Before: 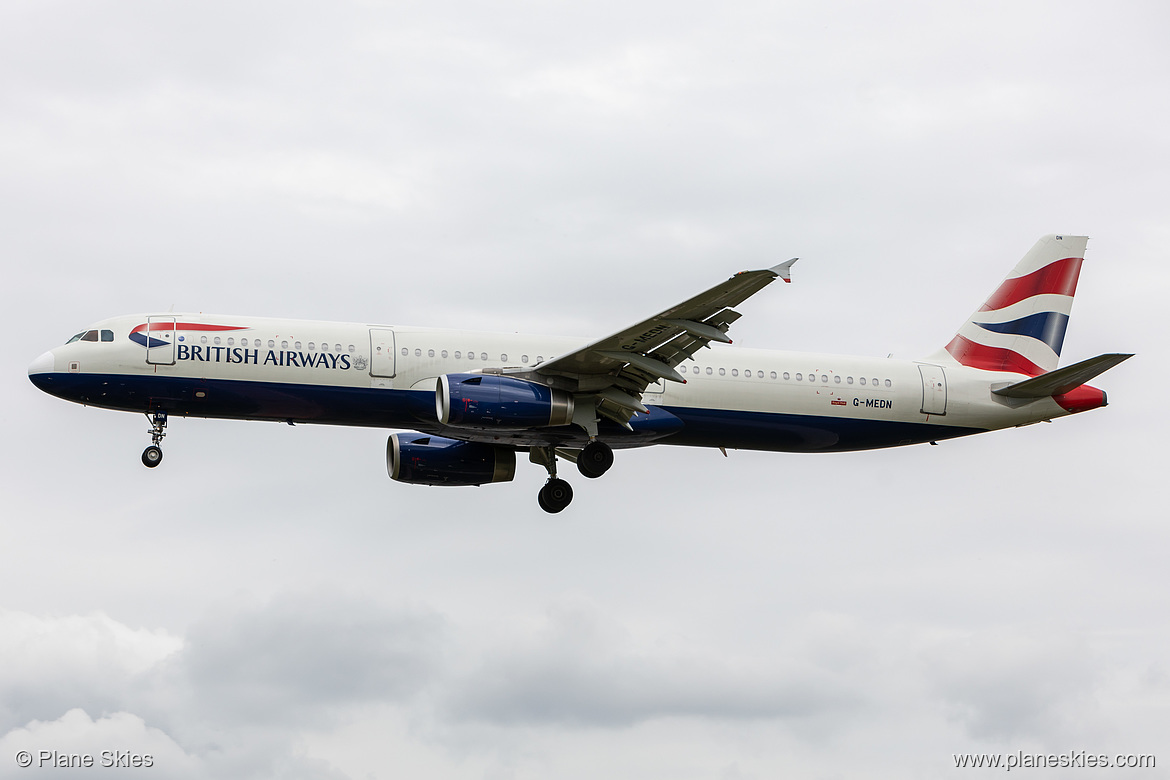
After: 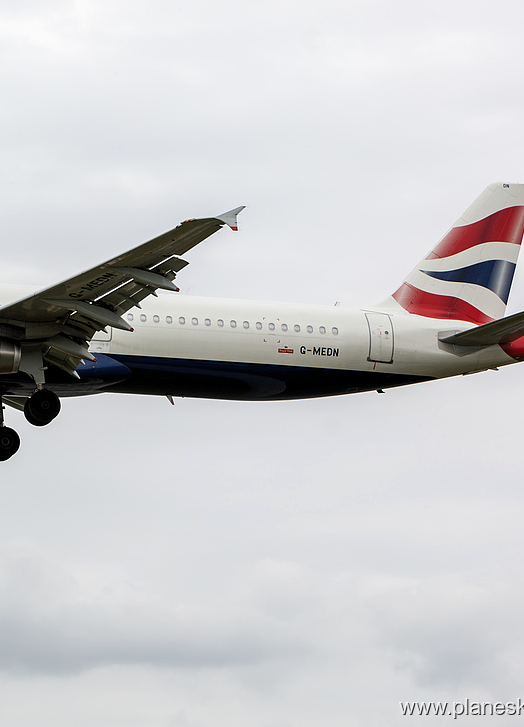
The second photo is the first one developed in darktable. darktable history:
crop: left 47.299%, top 6.794%, right 7.883%
levels: levels [0.026, 0.507, 0.987]
